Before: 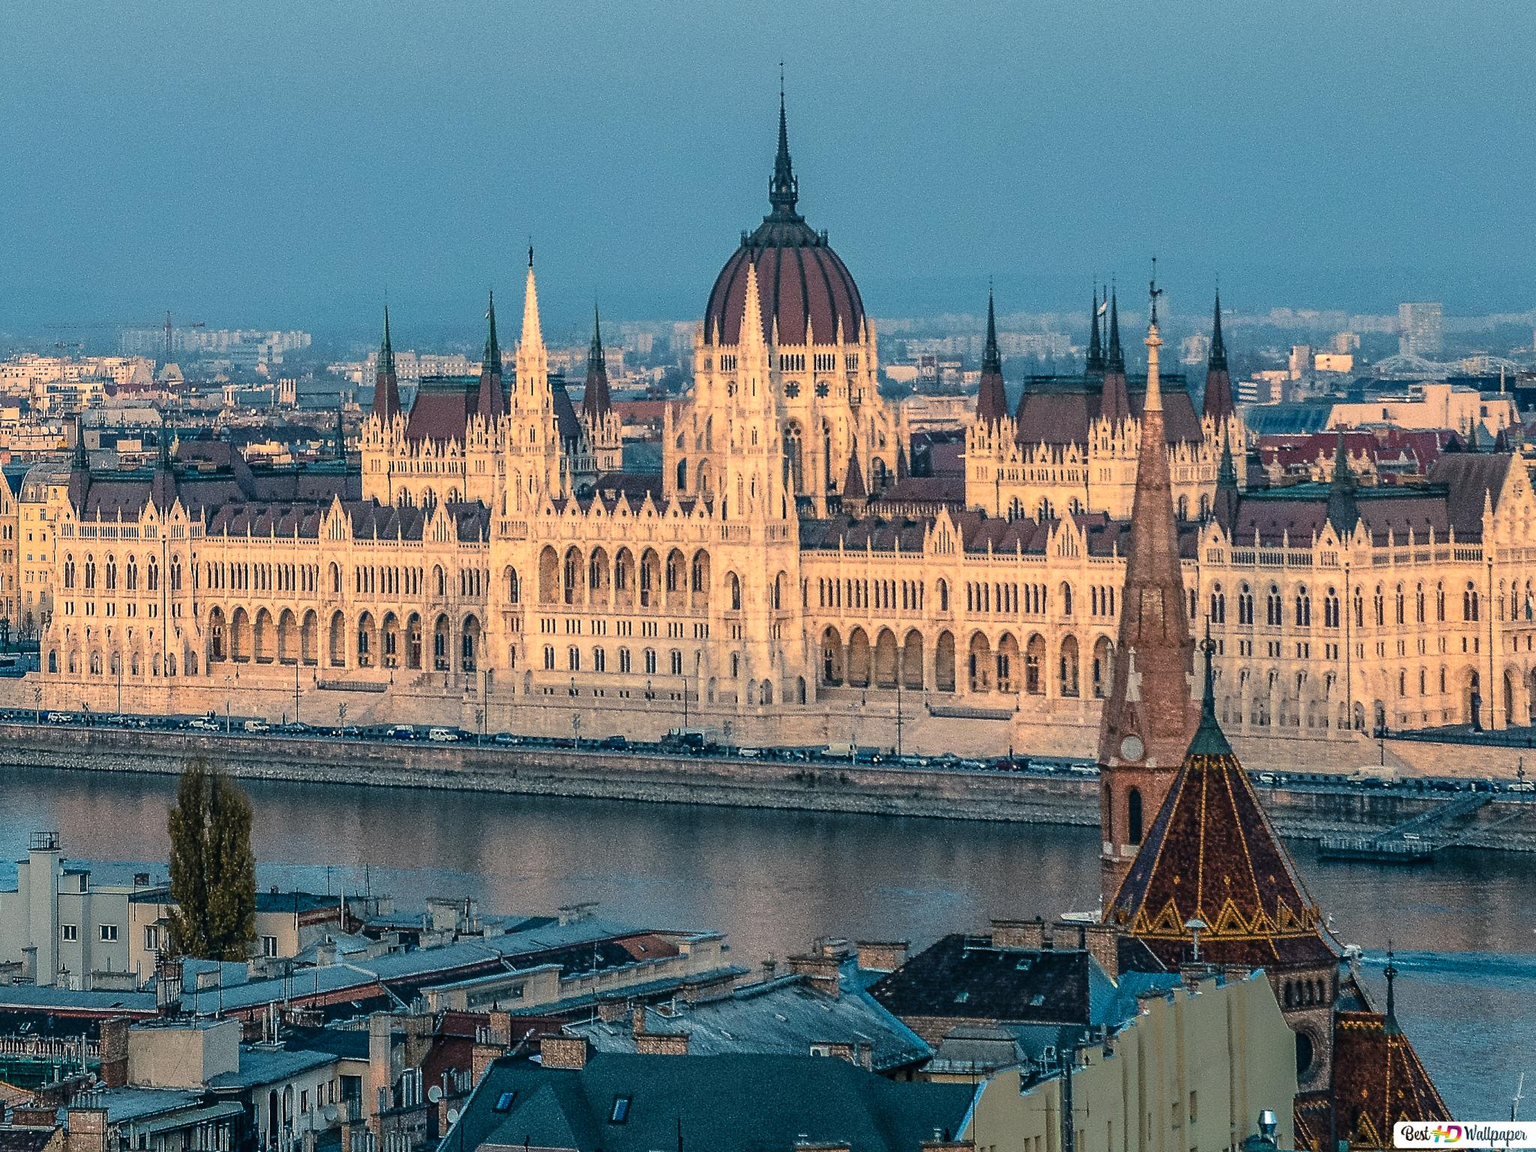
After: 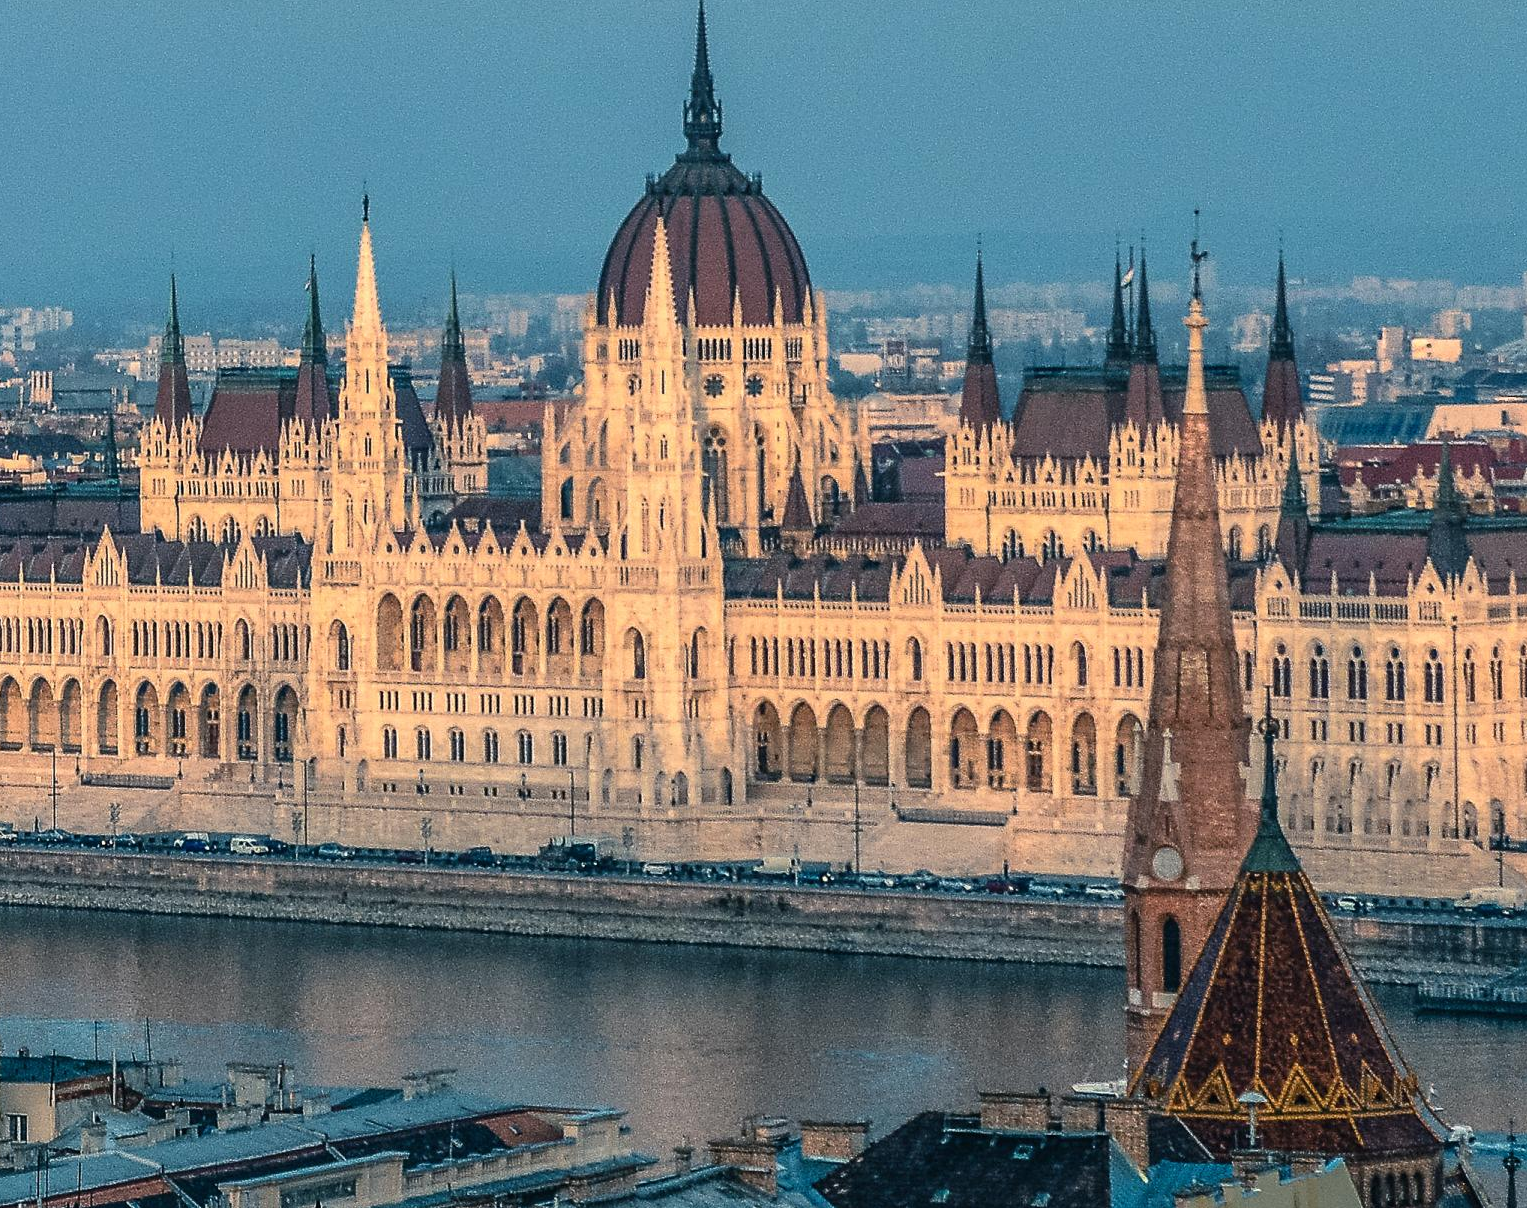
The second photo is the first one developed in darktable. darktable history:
crop: left 16.729%, top 8.725%, right 8.676%, bottom 12.574%
